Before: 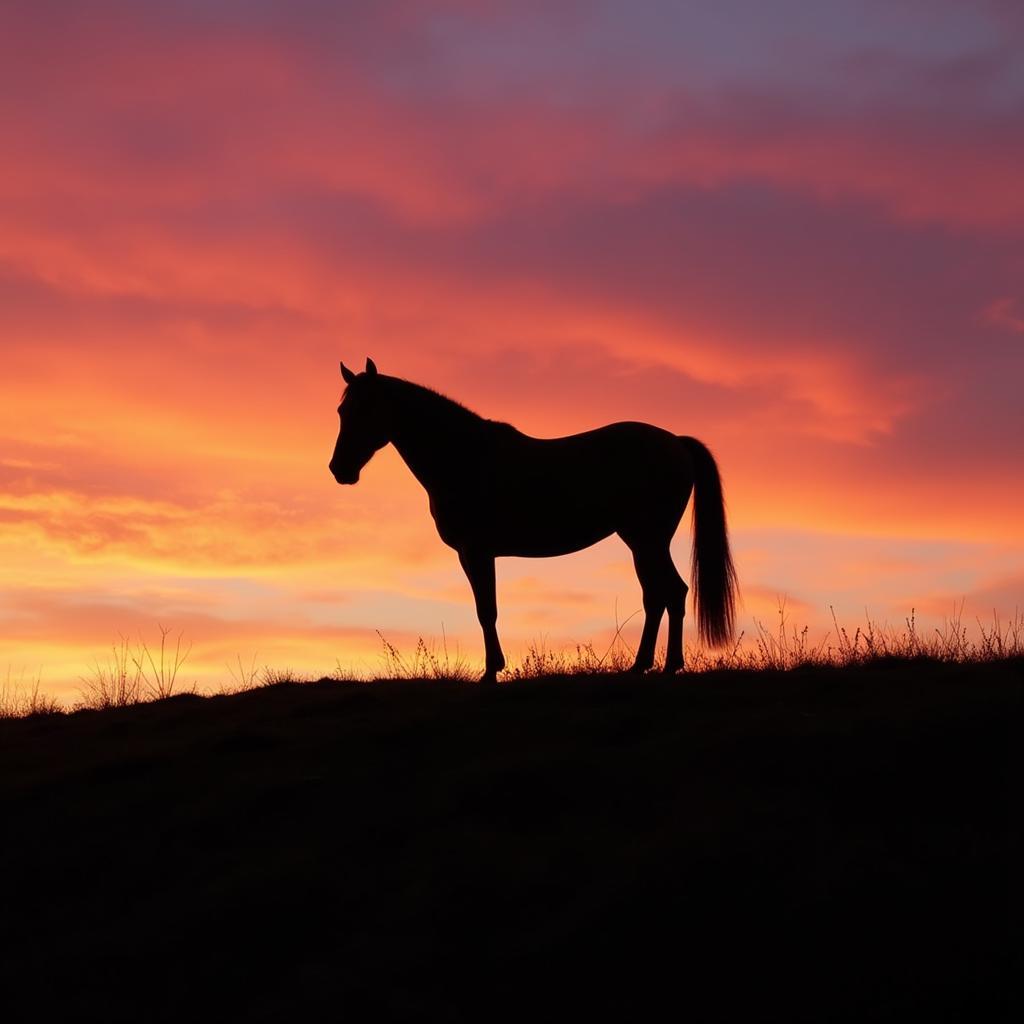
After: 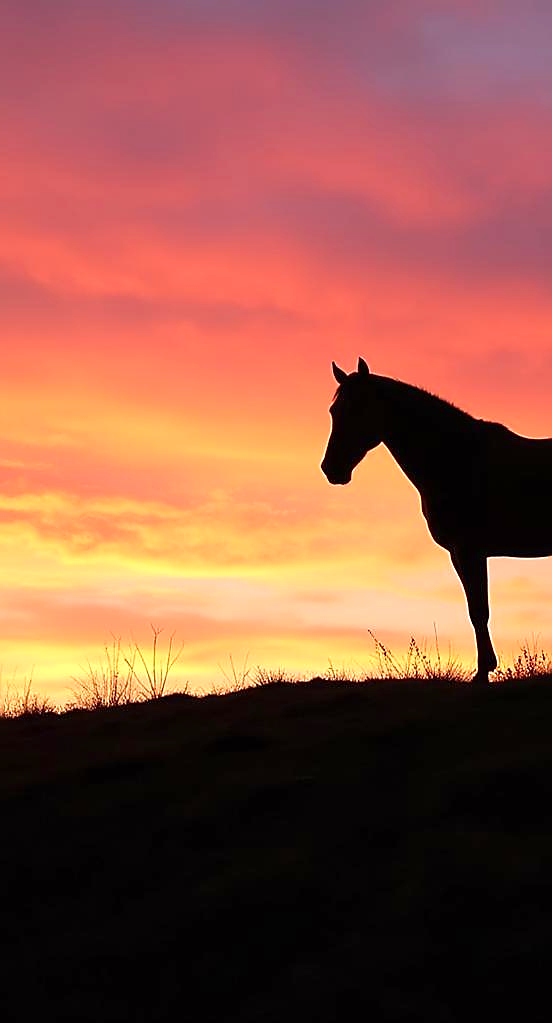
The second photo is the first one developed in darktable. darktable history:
crop: left 0.787%, right 45.215%, bottom 0.091%
sharpen: radius 1.403, amount 1.242, threshold 0.728
exposure: exposure 0.561 EV, compensate highlight preservation false
tone equalizer: edges refinement/feathering 500, mask exposure compensation -1.57 EV, preserve details no
